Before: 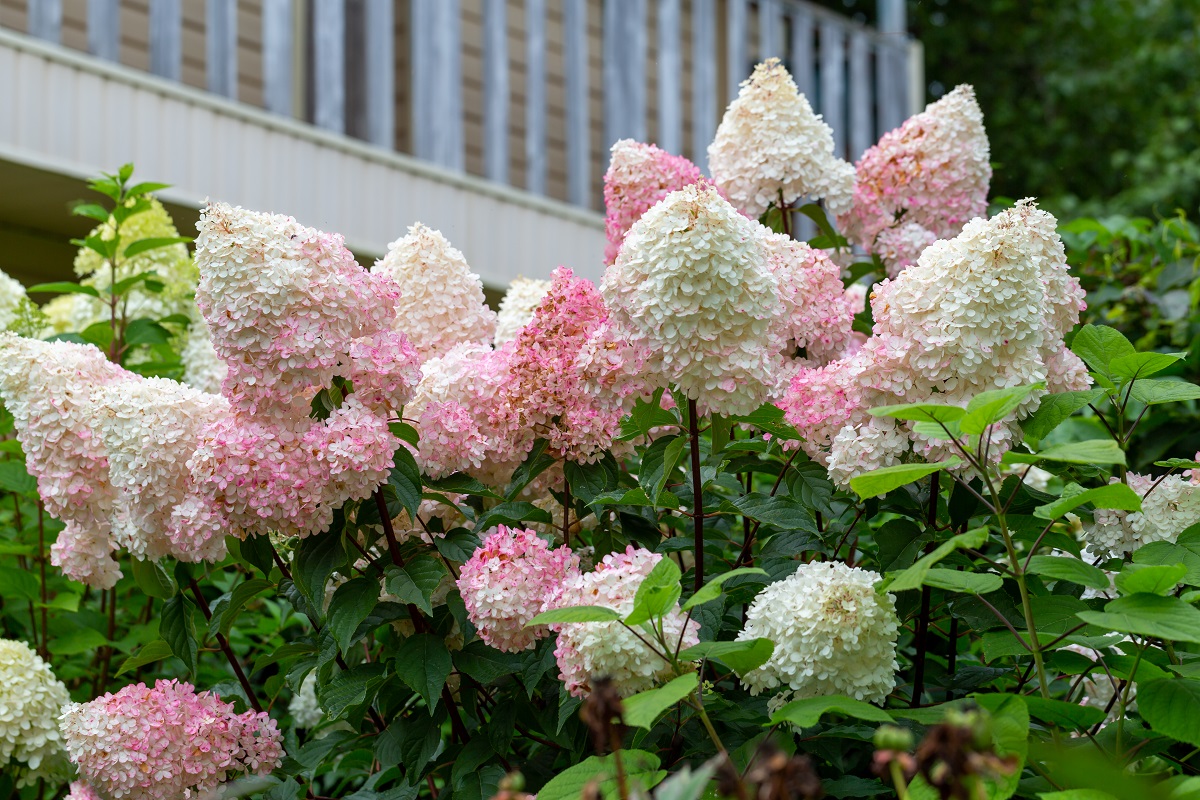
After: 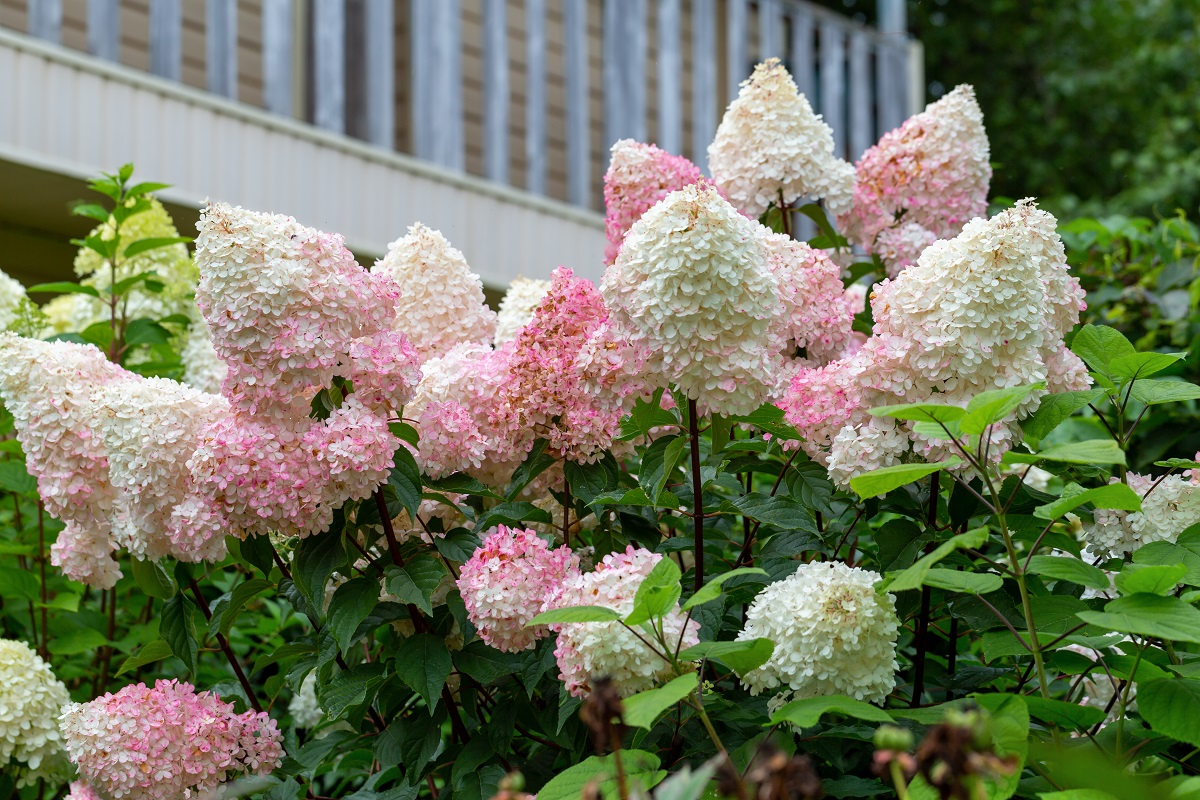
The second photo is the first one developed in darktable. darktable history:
shadows and highlights: radius 266.86, soften with gaussian
